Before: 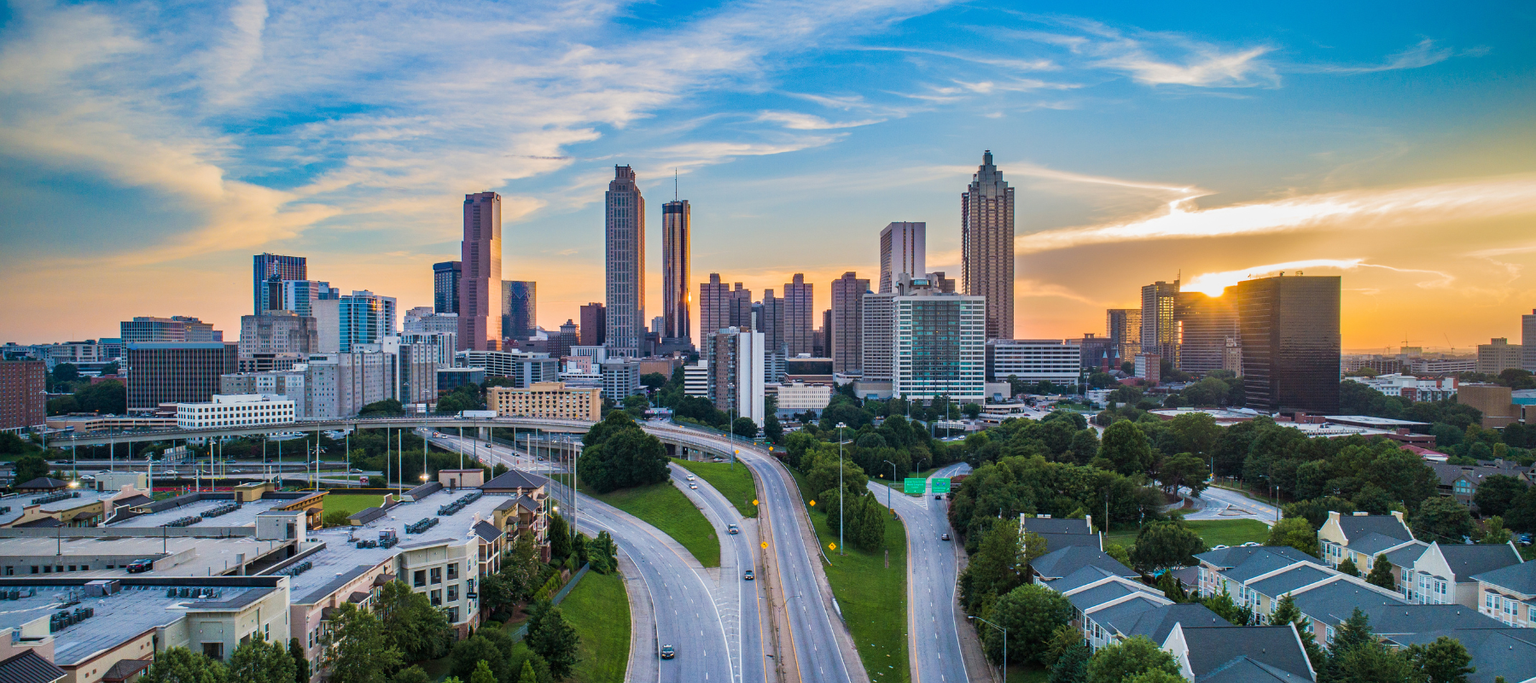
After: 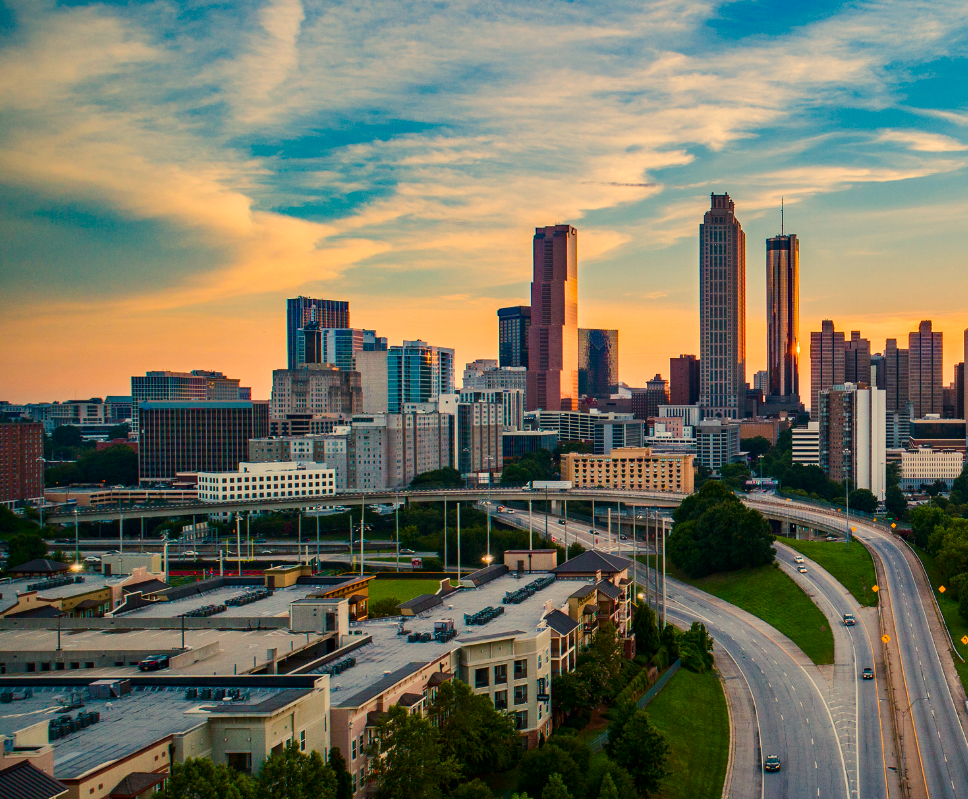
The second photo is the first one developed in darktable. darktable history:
graduated density: rotation -180°, offset 27.42
crop: left 0.587%, right 45.588%, bottom 0.086%
contrast brightness saturation: contrast 0.12, brightness -0.12, saturation 0.2
white balance: red 1.123, blue 0.83
